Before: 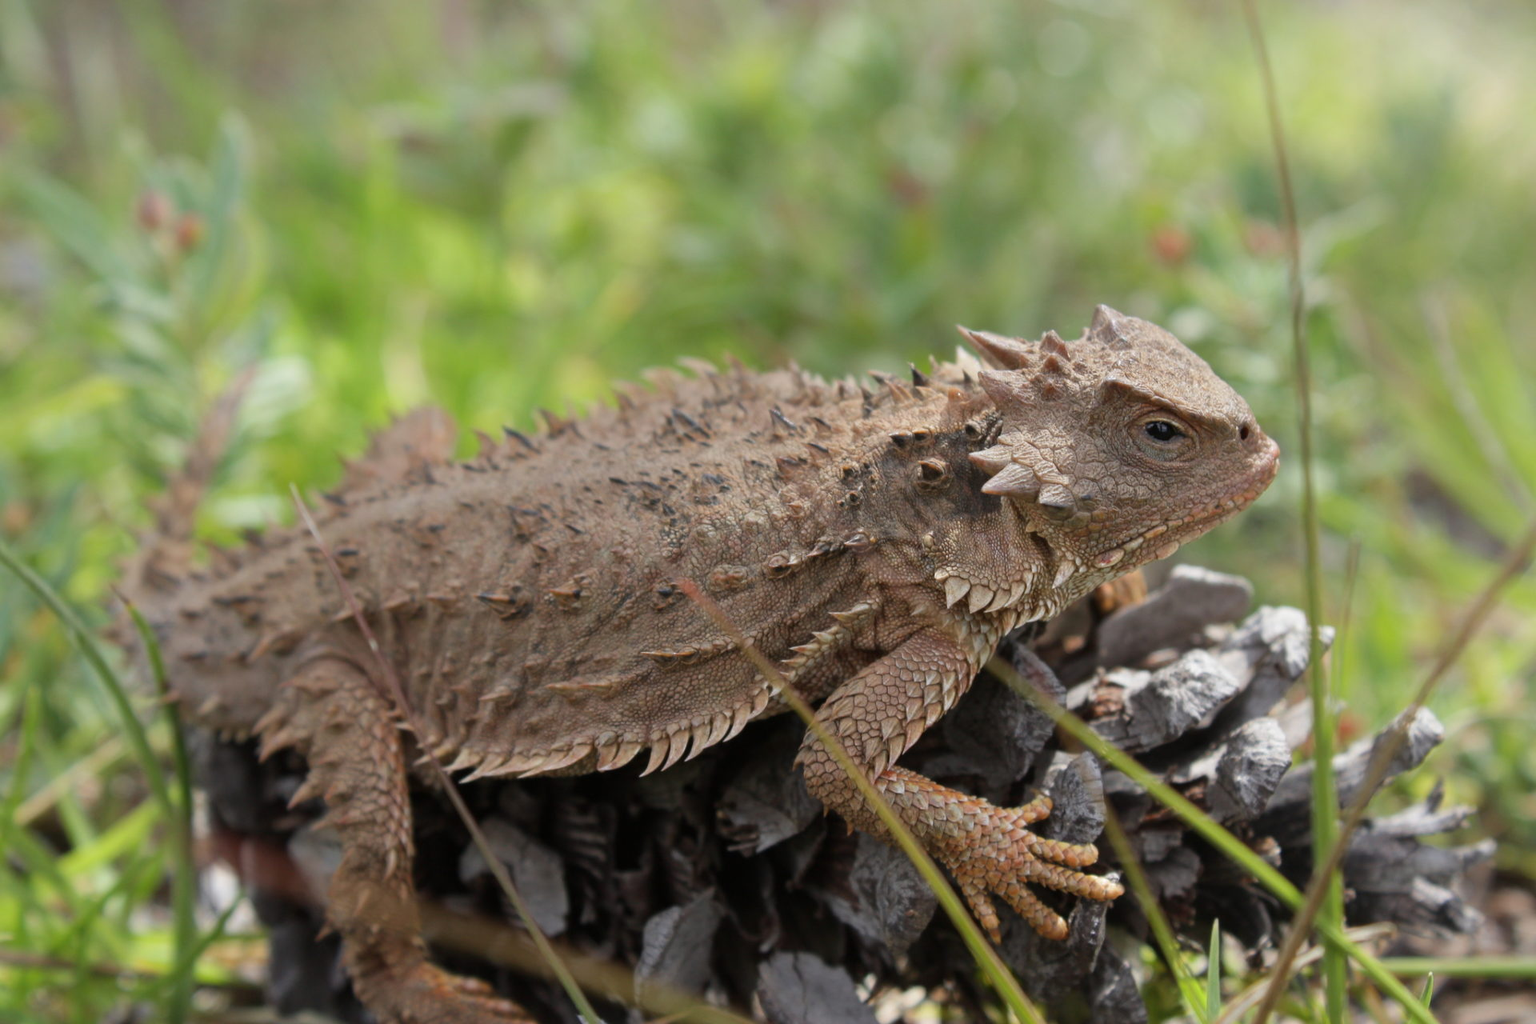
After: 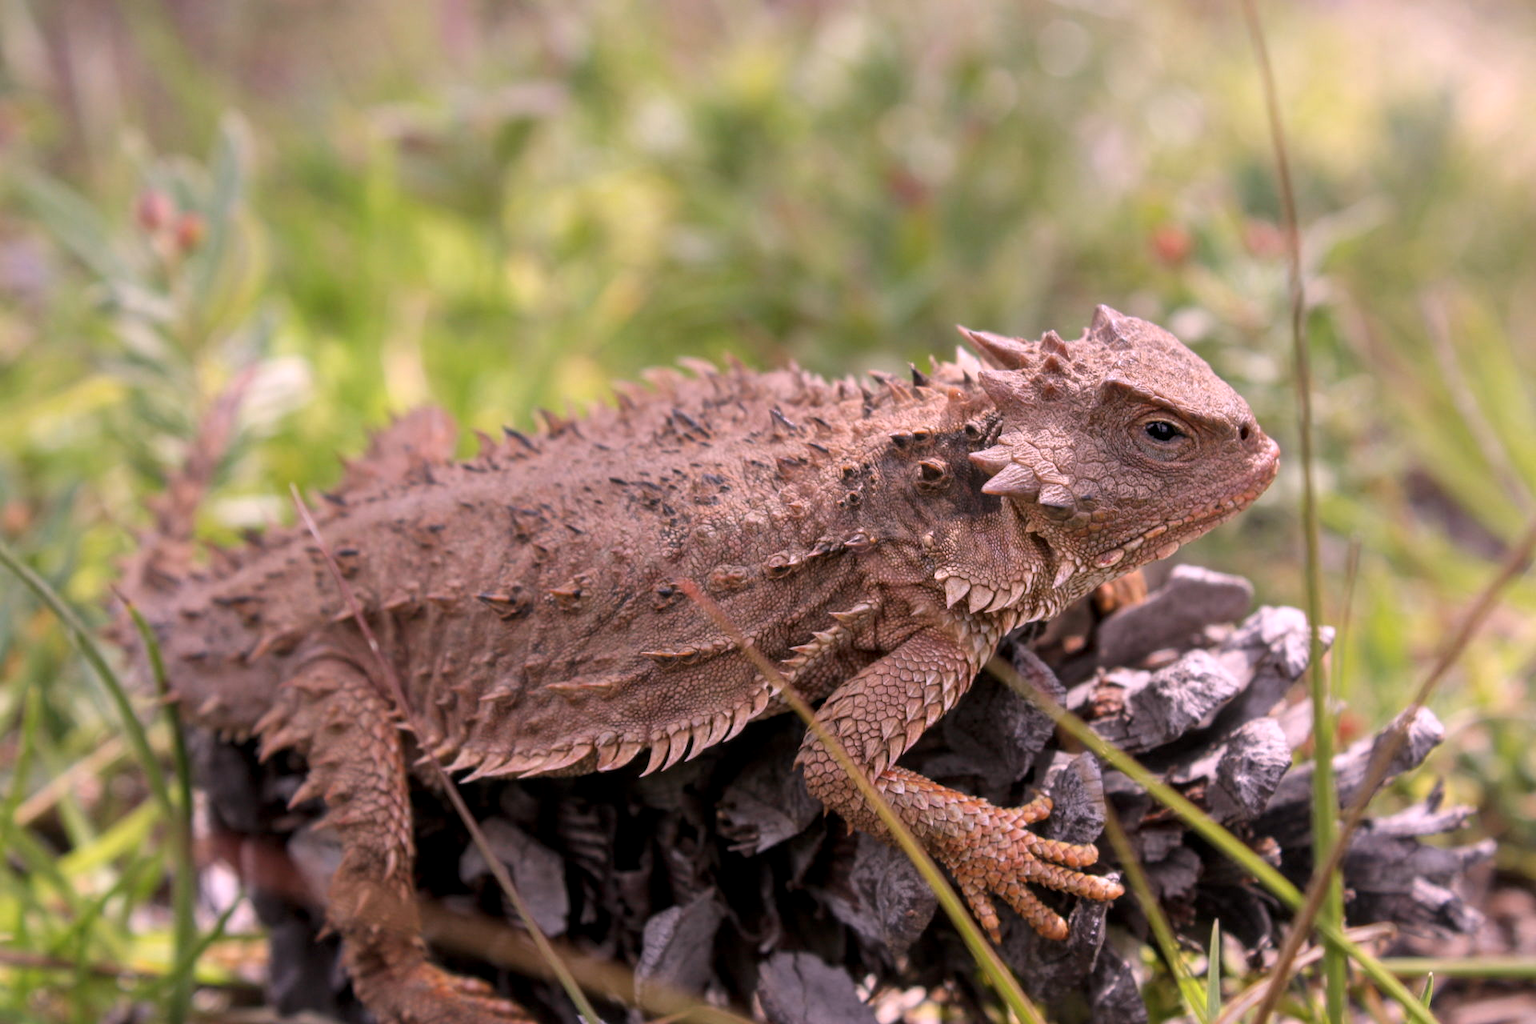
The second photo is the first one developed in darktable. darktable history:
white balance: red 1.188, blue 1.11
local contrast: on, module defaults
